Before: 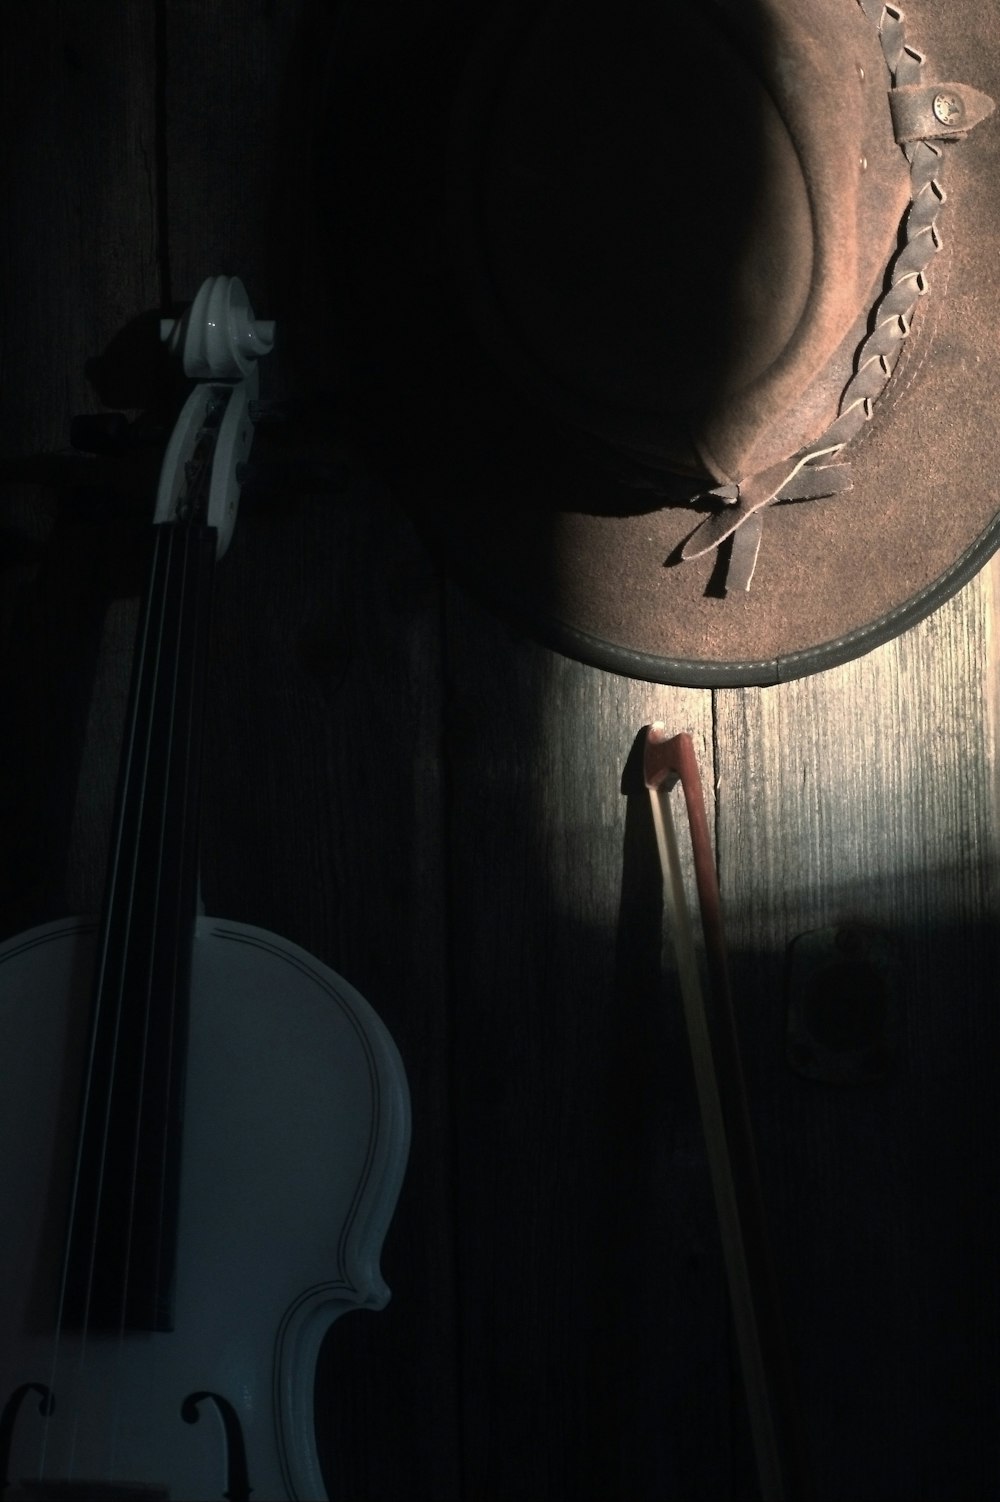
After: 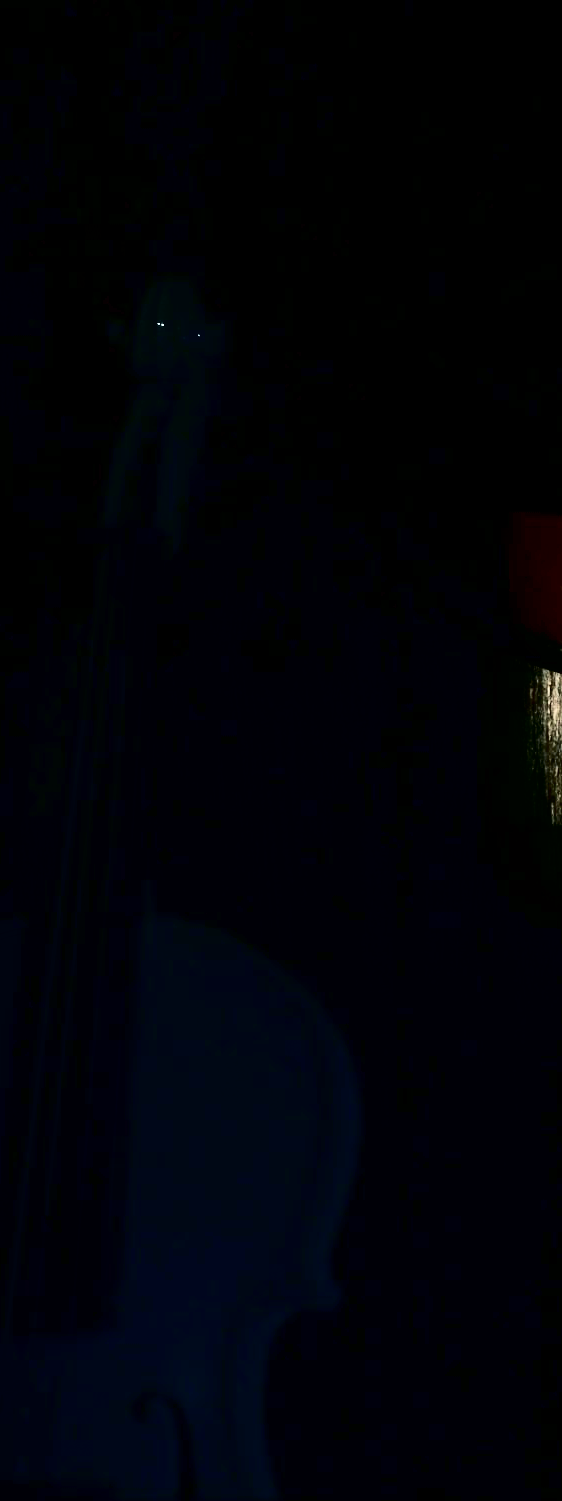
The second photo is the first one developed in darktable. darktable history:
contrast brightness saturation: contrast 0.77, brightness -1, saturation 1
crop: left 5.114%, right 38.589%
exposure: black level correction 0, exposure 0.7 EV, compensate exposure bias true, compensate highlight preservation false
